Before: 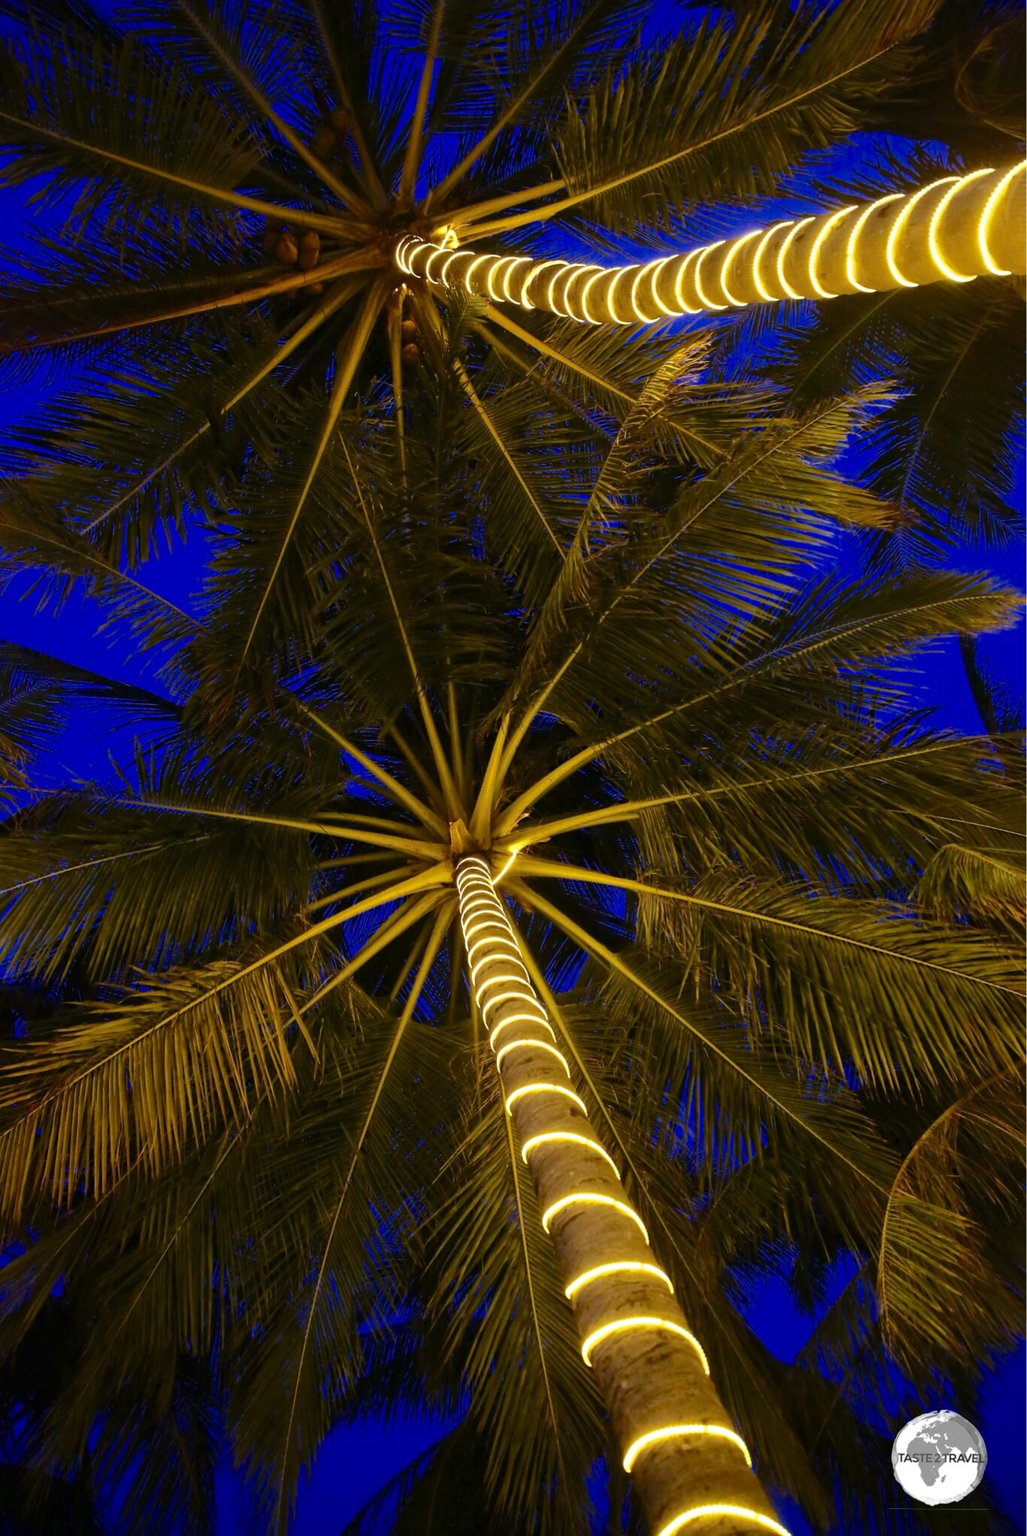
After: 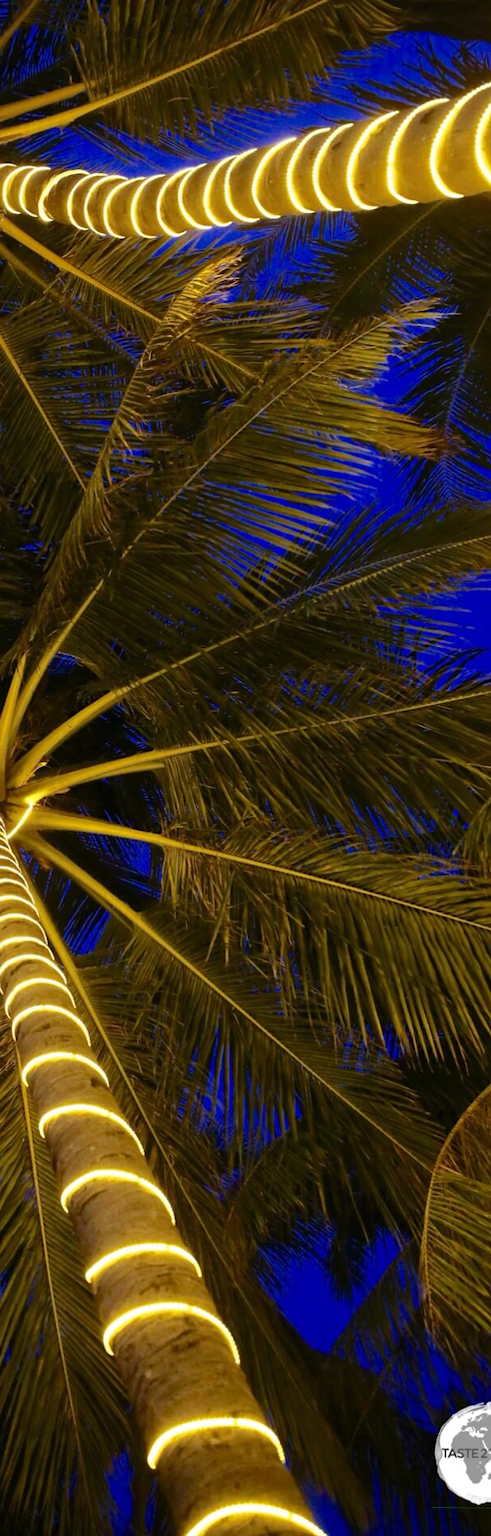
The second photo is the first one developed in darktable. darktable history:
crop: left 47.306%, top 6.671%, right 8.005%
